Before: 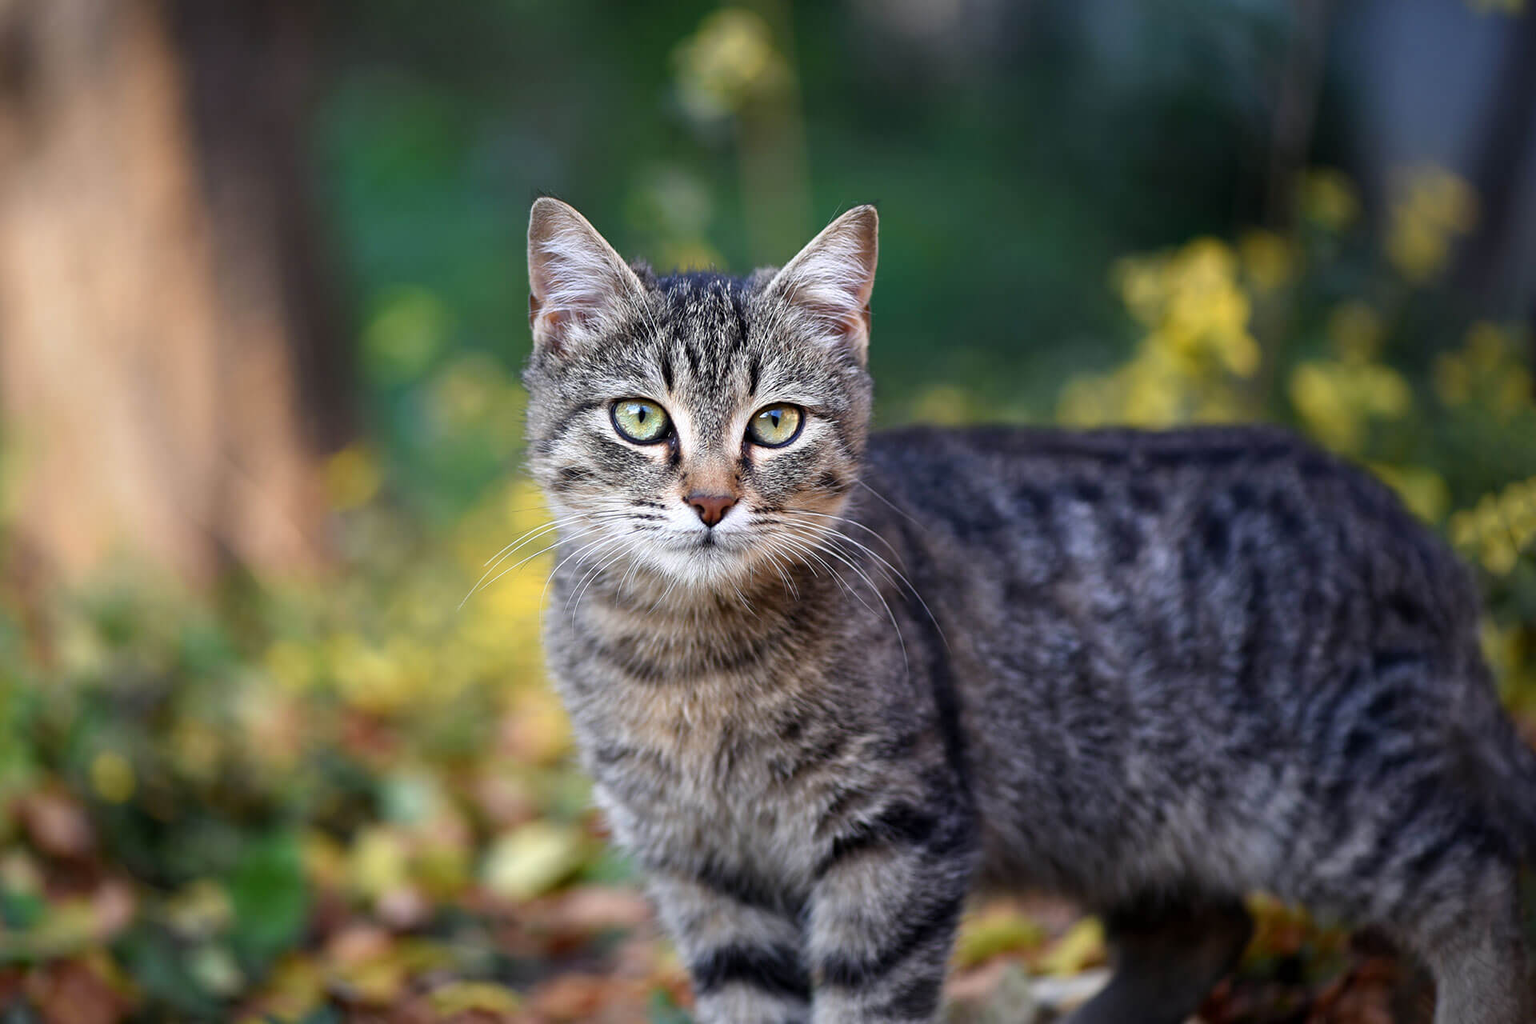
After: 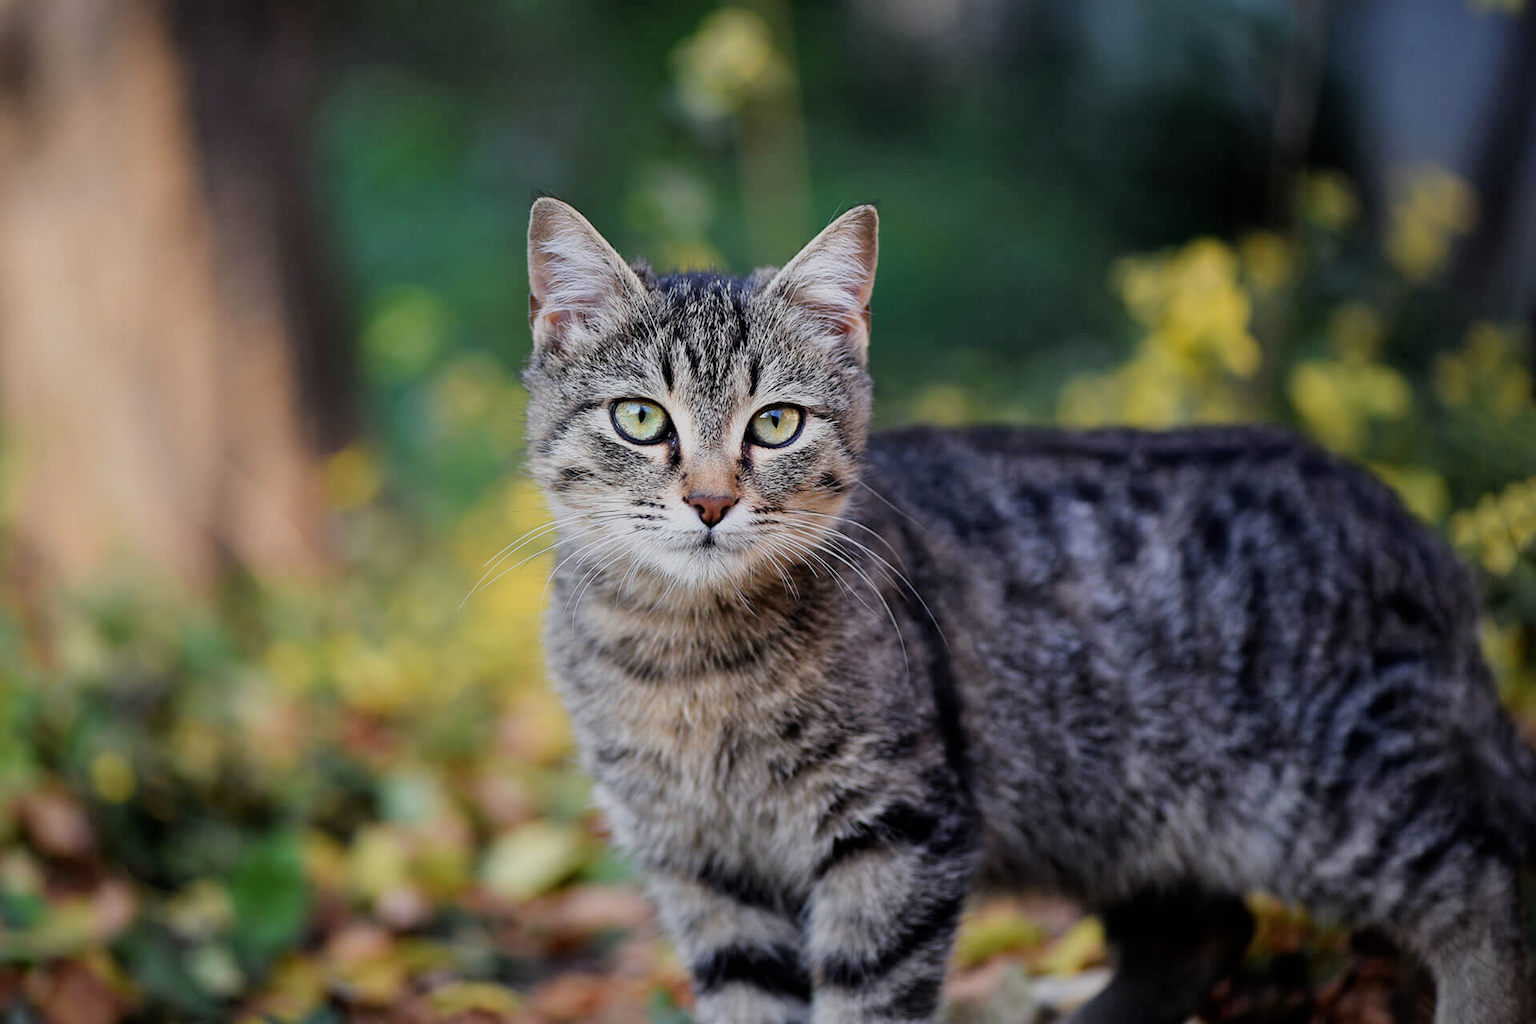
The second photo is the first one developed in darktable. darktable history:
filmic rgb: black relative exposure -7.65 EV, white relative exposure 4.56 EV, hardness 3.61, contrast 0.999, iterations of high-quality reconstruction 0
shadows and highlights: shadows 20.09, highlights -19.55, soften with gaussian
